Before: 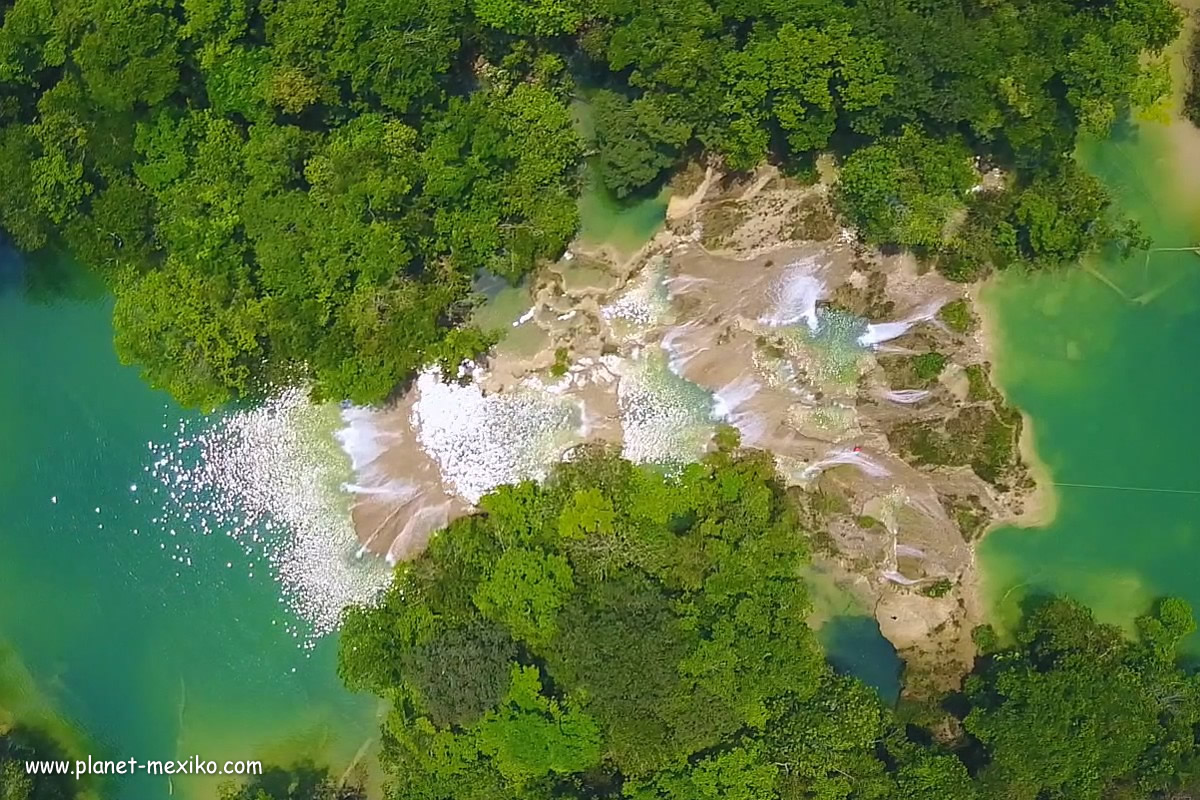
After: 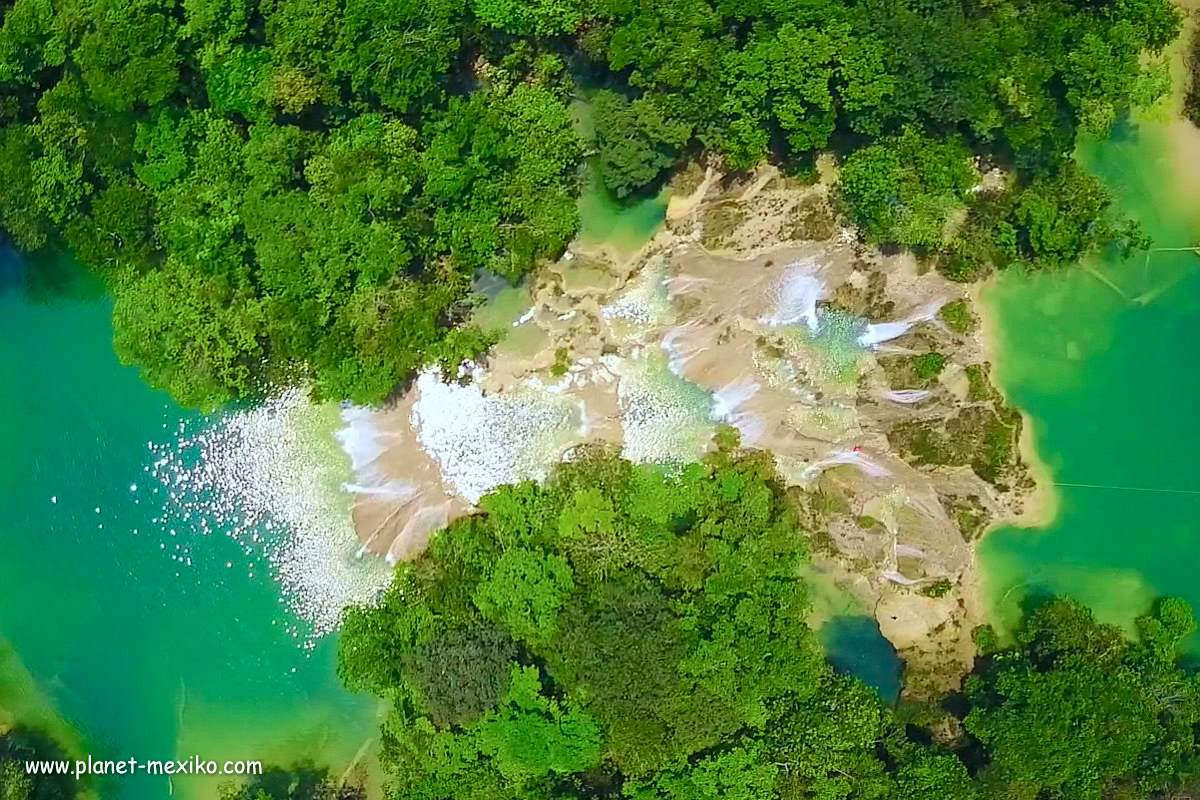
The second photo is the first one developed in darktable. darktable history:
tone curve: curves: ch0 [(0, 0.013) (0.054, 0.018) (0.205, 0.191) (0.289, 0.292) (0.39, 0.424) (0.493, 0.551) (0.666, 0.743) (0.795, 0.841) (1, 0.998)]; ch1 [(0, 0) (0.385, 0.343) (0.439, 0.415) (0.494, 0.495) (0.501, 0.501) (0.51, 0.509) (0.54, 0.552) (0.586, 0.614) (0.66, 0.706) (0.783, 0.804) (1, 1)]; ch2 [(0, 0) (0.32, 0.281) (0.403, 0.399) (0.441, 0.428) (0.47, 0.469) (0.498, 0.496) (0.524, 0.538) (0.566, 0.579) (0.633, 0.665) (0.7, 0.711) (1, 1)], color space Lab, independent channels, preserve colors none
color correction: highlights a* -6.69, highlights b* 0.49
